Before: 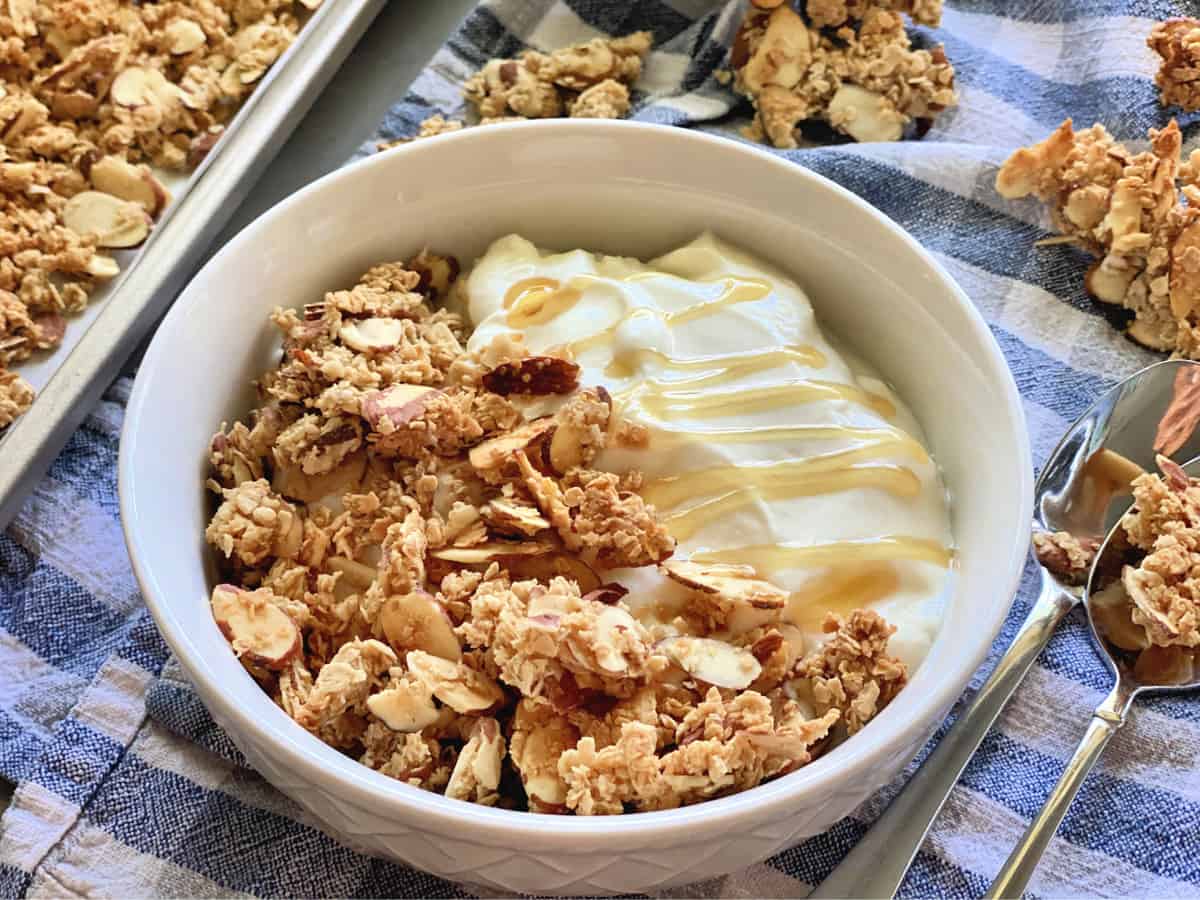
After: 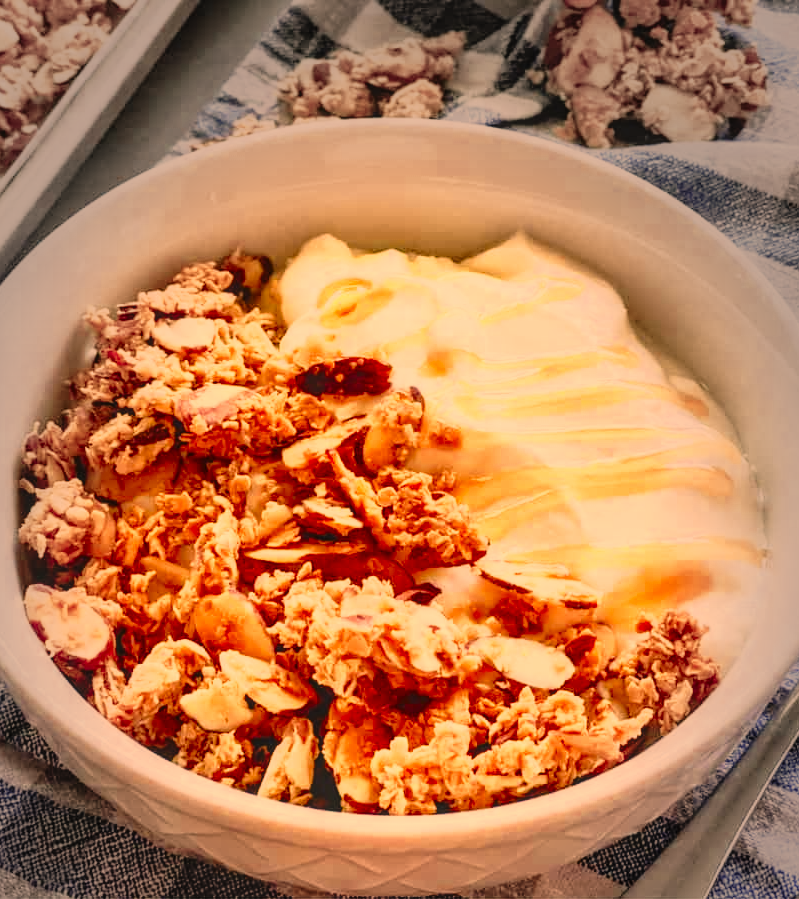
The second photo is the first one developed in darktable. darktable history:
local contrast: detail 130%
crop and rotate: left 15.619%, right 17.762%
color zones: curves: ch0 [(0, 0.363) (0.128, 0.373) (0.25, 0.5) (0.402, 0.407) (0.521, 0.525) (0.63, 0.559) (0.729, 0.662) (0.867, 0.471)]; ch1 [(0, 0.515) (0.136, 0.618) (0.25, 0.5) (0.378, 0) (0.516, 0) (0.622, 0.593) (0.737, 0.819) (0.87, 0.593)]; ch2 [(0, 0.529) (0.128, 0.471) (0.282, 0.451) (0.386, 0.662) (0.516, 0.525) (0.633, 0.554) (0.75, 0.62) (0.875, 0.441)]
base curve: curves: ch0 [(0, 0) (0.028, 0.03) (0.121, 0.232) (0.46, 0.748) (0.859, 0.968) (1, 1)], preserve colors none
color correction: highlights a* 15.01, highlights b* 31.52
exposure: black level correction -0.008, exposure 0.067 EV, compensate highlight preservation false
vignetting: fall-off start 64.64%, center (-0.028, 0.237), width/height ratio 0.879
